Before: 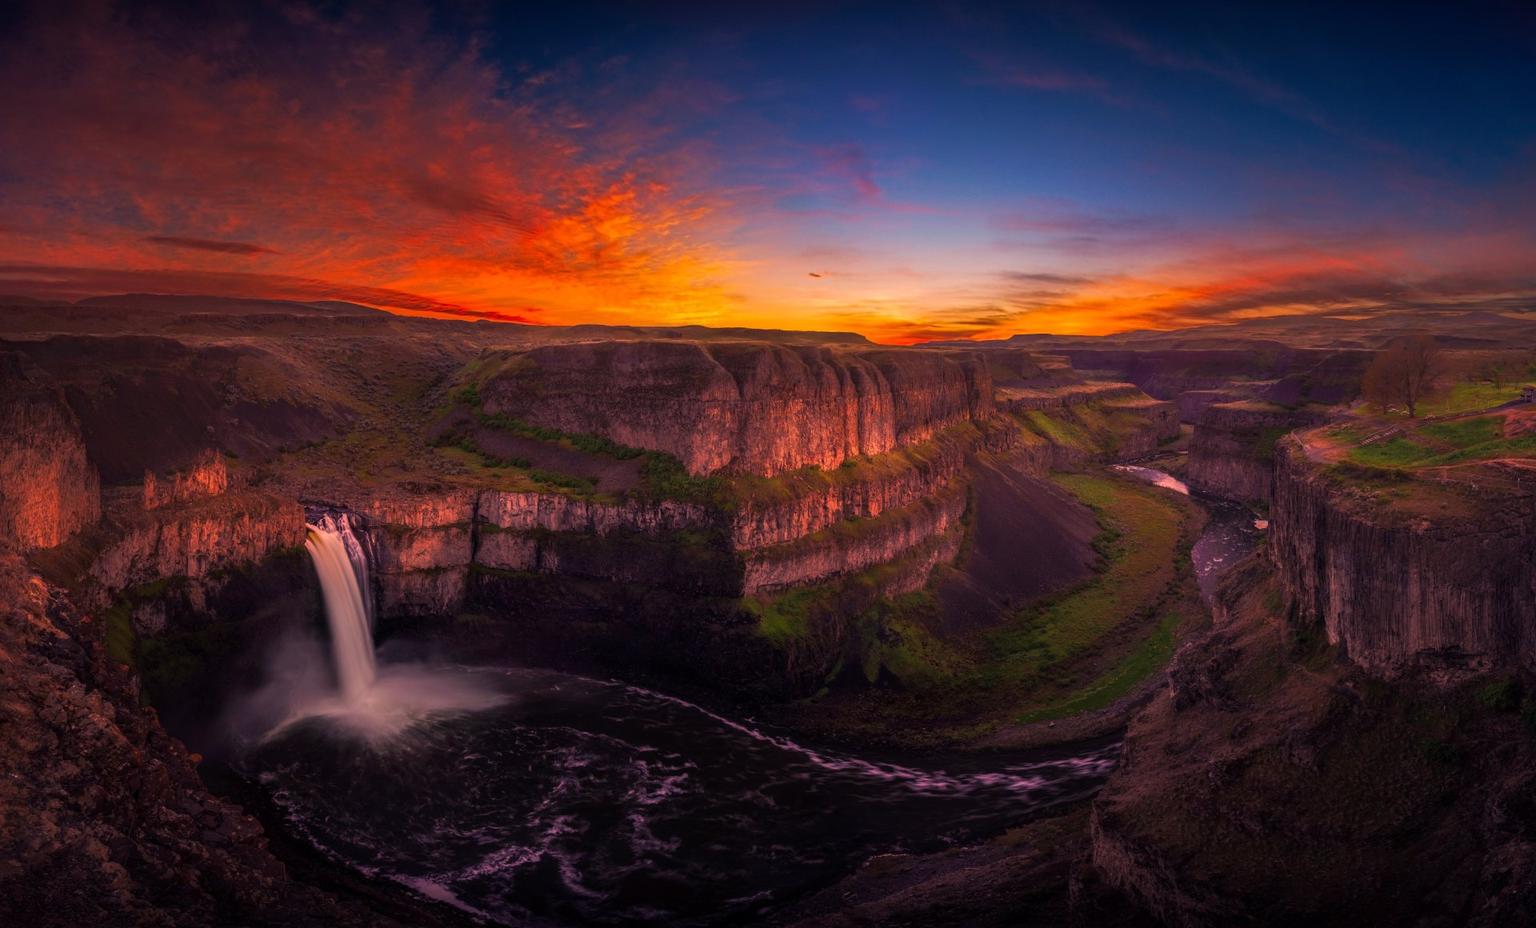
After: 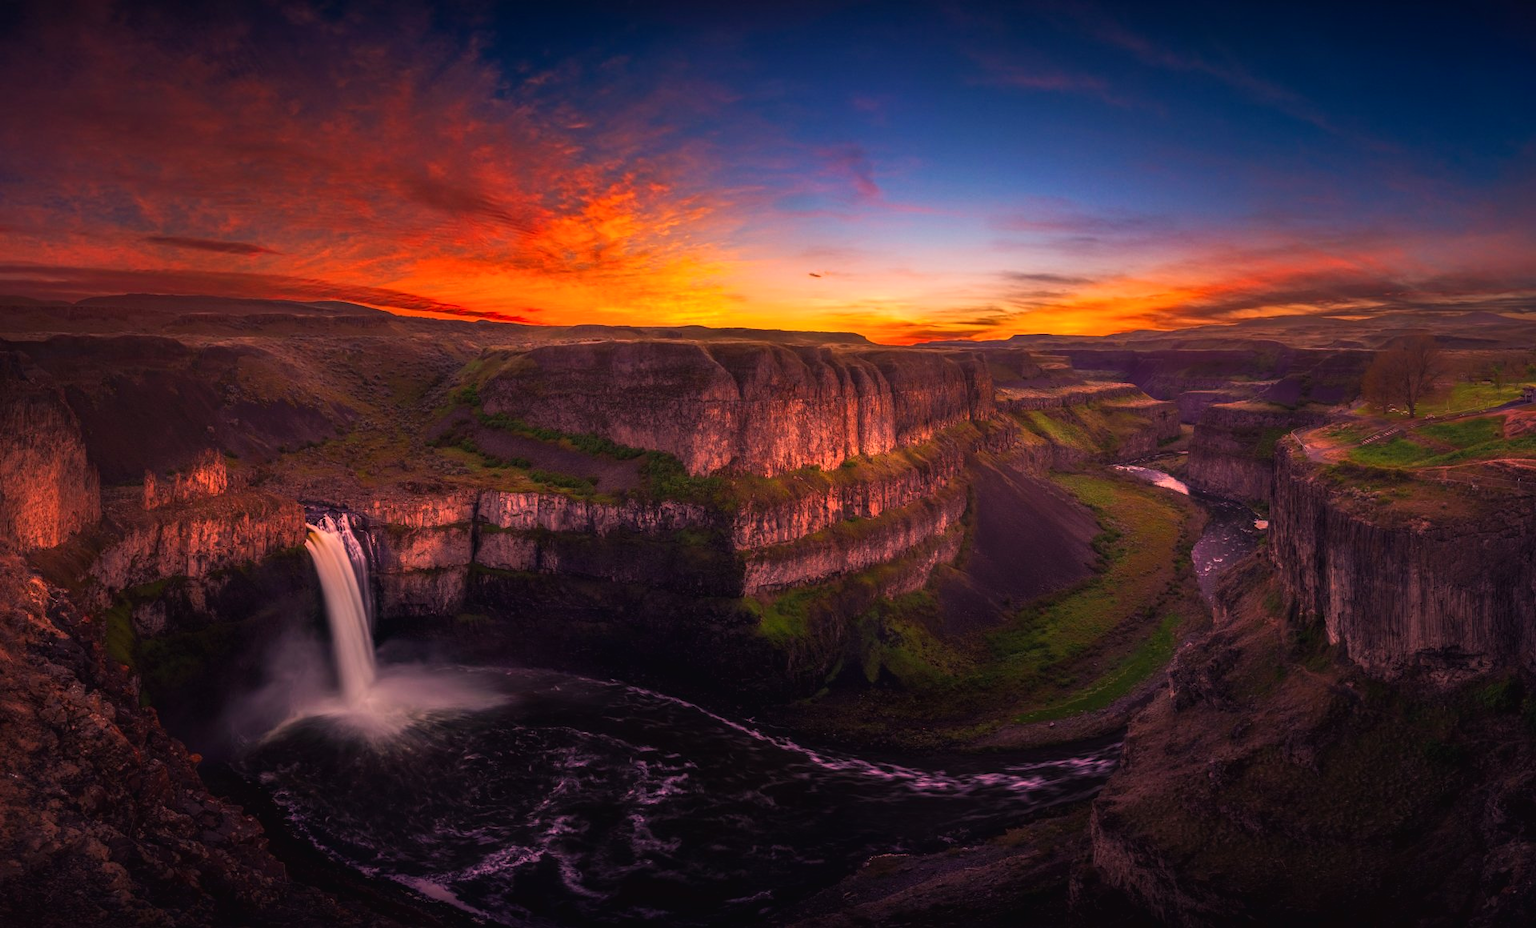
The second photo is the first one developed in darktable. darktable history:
tone curve: curves: ch0 [(0.016, 0.023) (0.248, 0.252) (0.732, 0.797) (1, 1)], color space Lab, independent channels, preserve colors none
contrast brightness saturation: contrast 0.036, saturation 0.068
